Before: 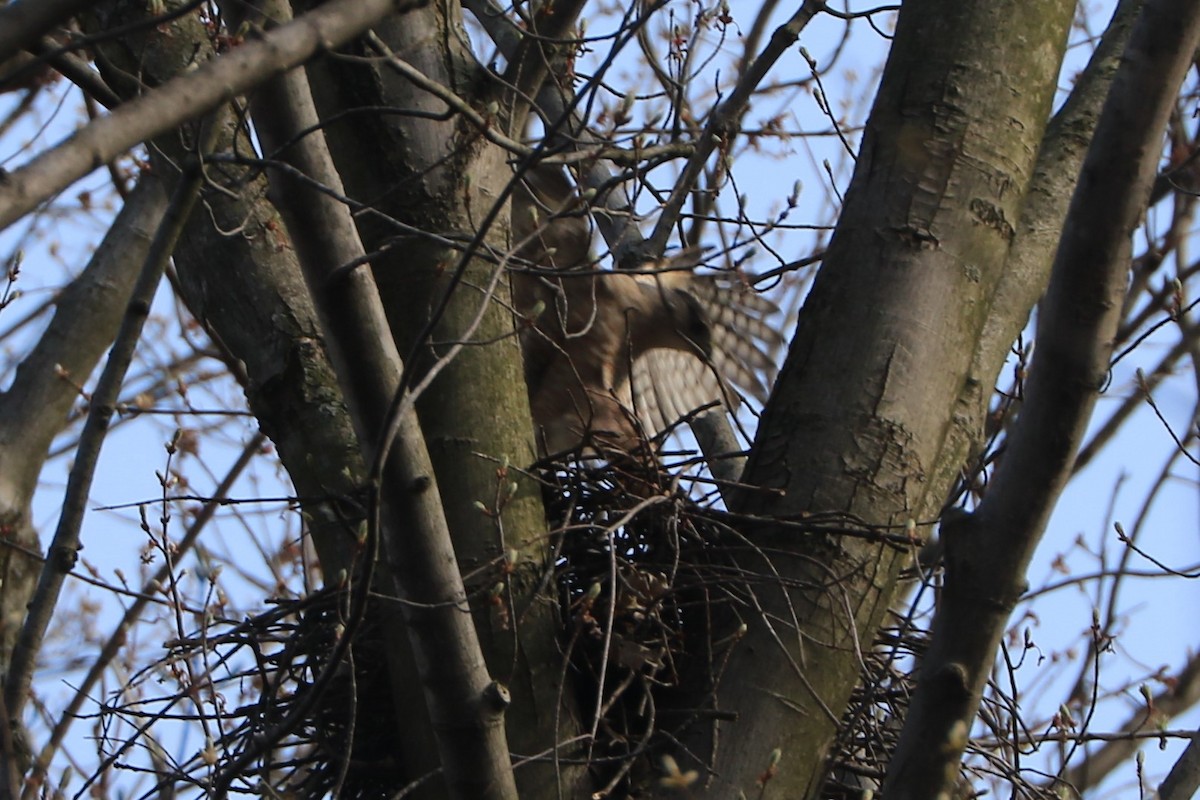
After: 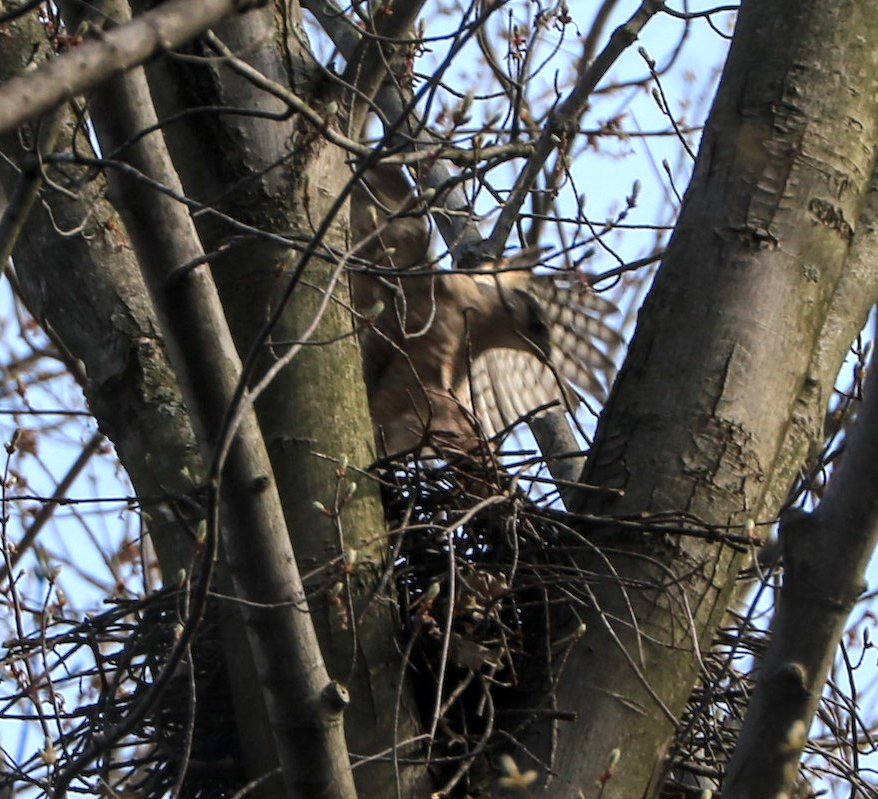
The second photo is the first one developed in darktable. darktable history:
exposure: black level correction 0.001, exposure 0.5 EV, compensate exposure bias true, compensate highlight preservation false
crop: left 13.443%, right 13.31%
local contrast: detail 130%
